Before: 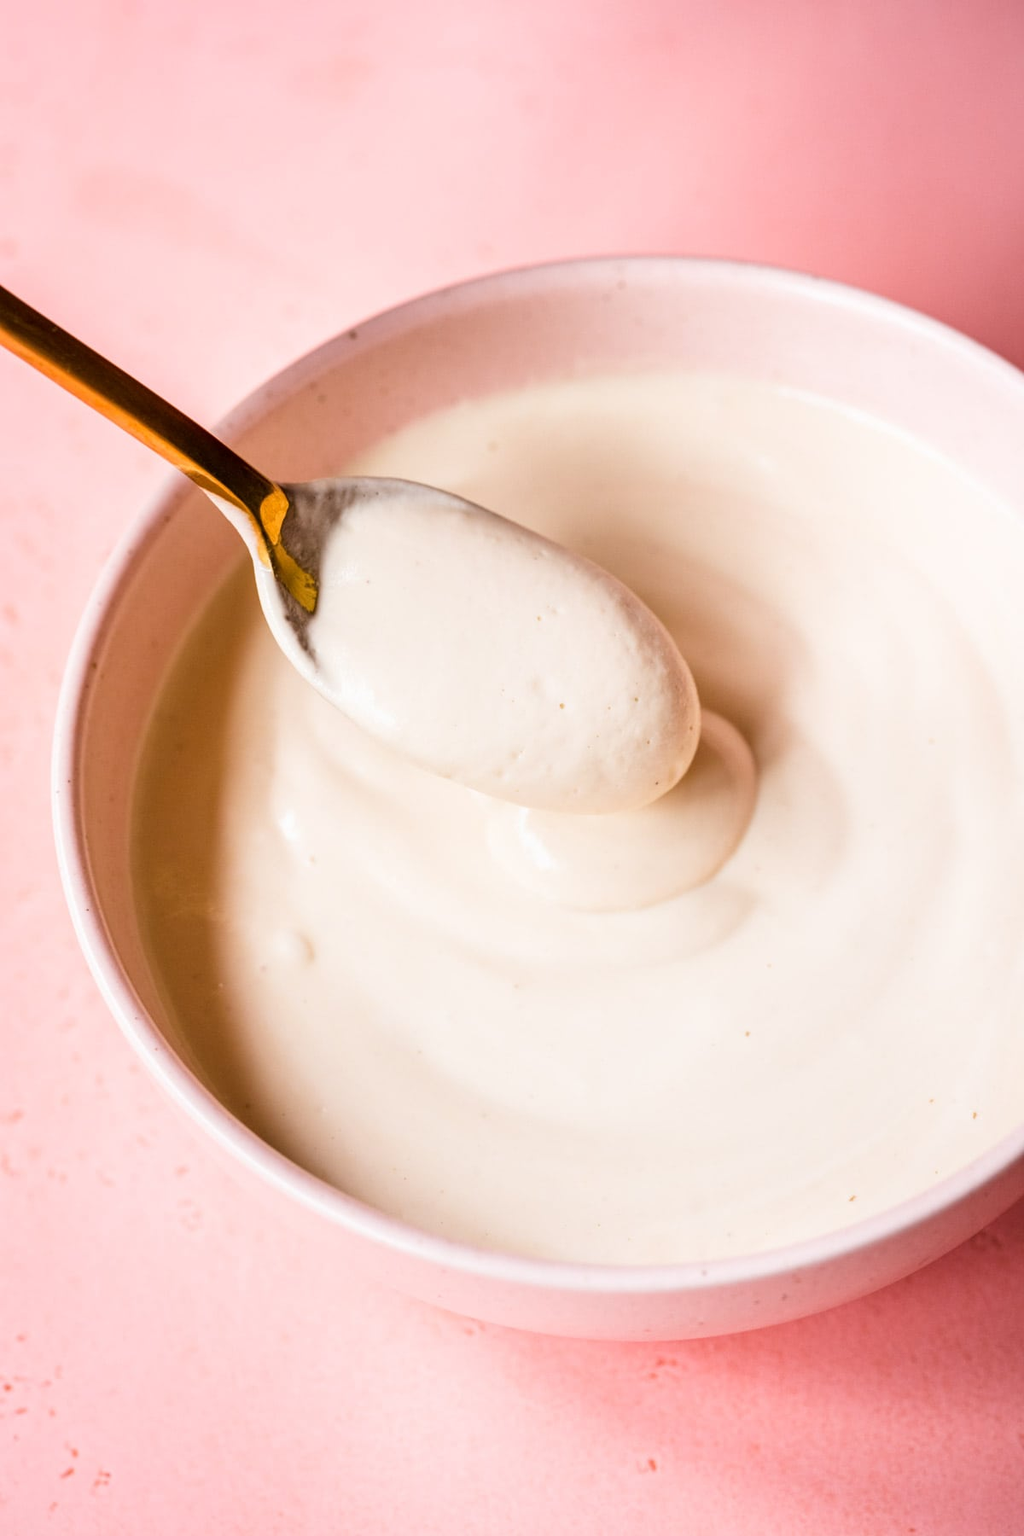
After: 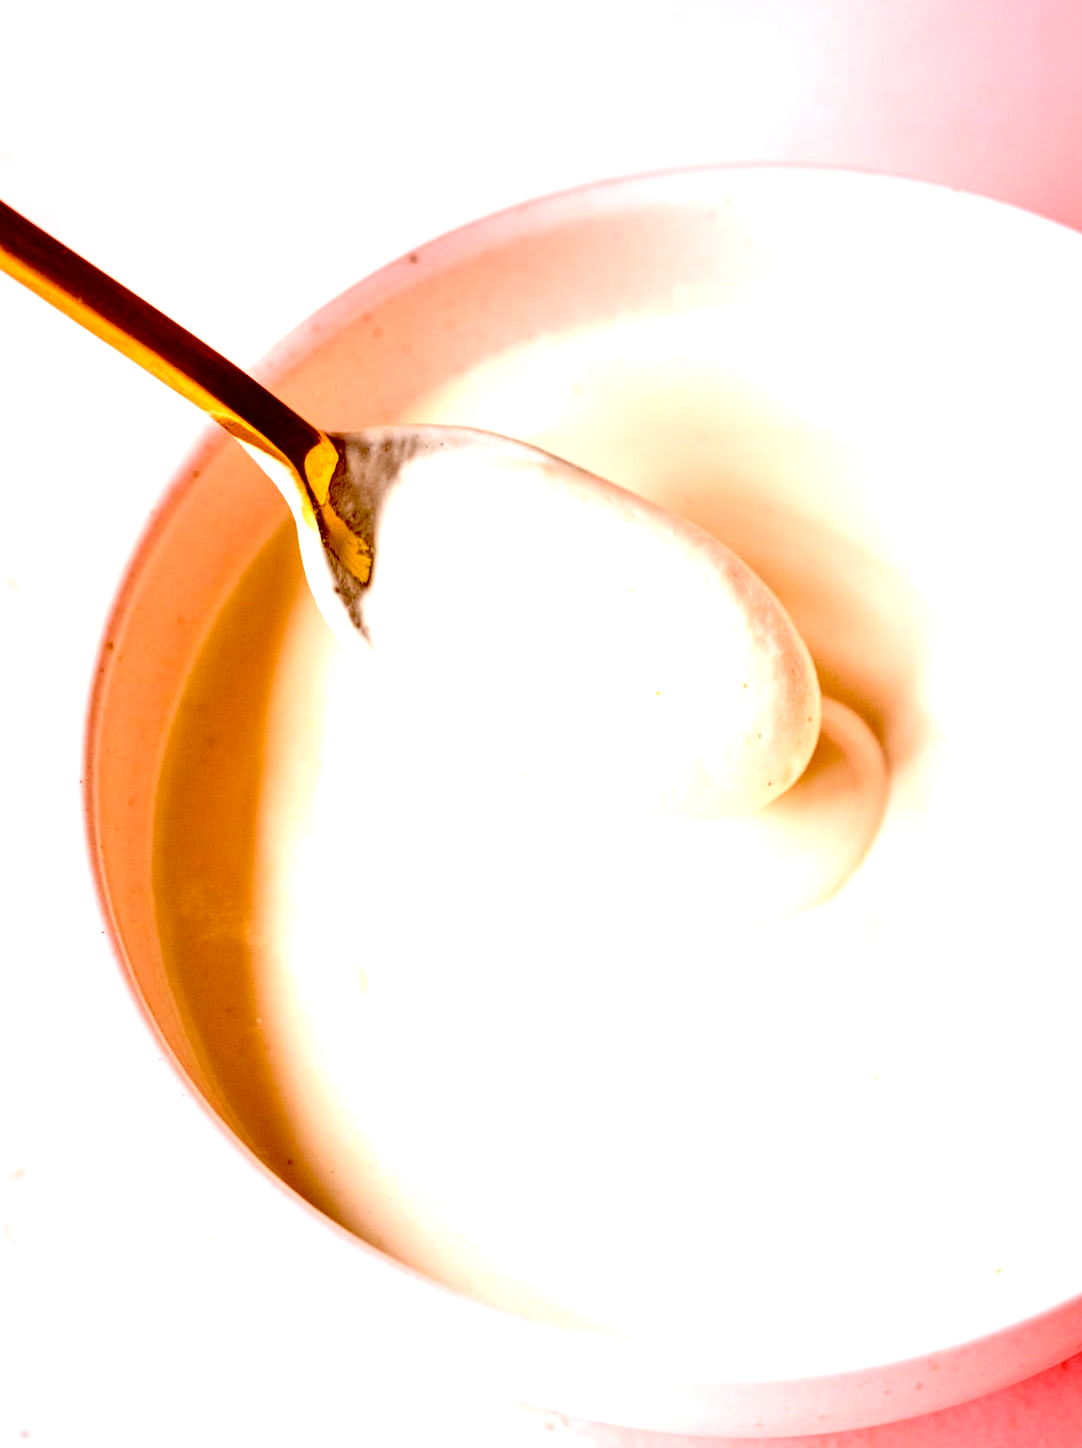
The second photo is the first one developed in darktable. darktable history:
exposure: black level correction 0.036, exposure 0.904 EV, compensate exposure bias true, compensate highlight preservation false
contrast brightness saturation: contrast 0.027, brightness 0.06, saturation 0.124
crop: top 7.496%, right 9.827%, bottom 12.054%
